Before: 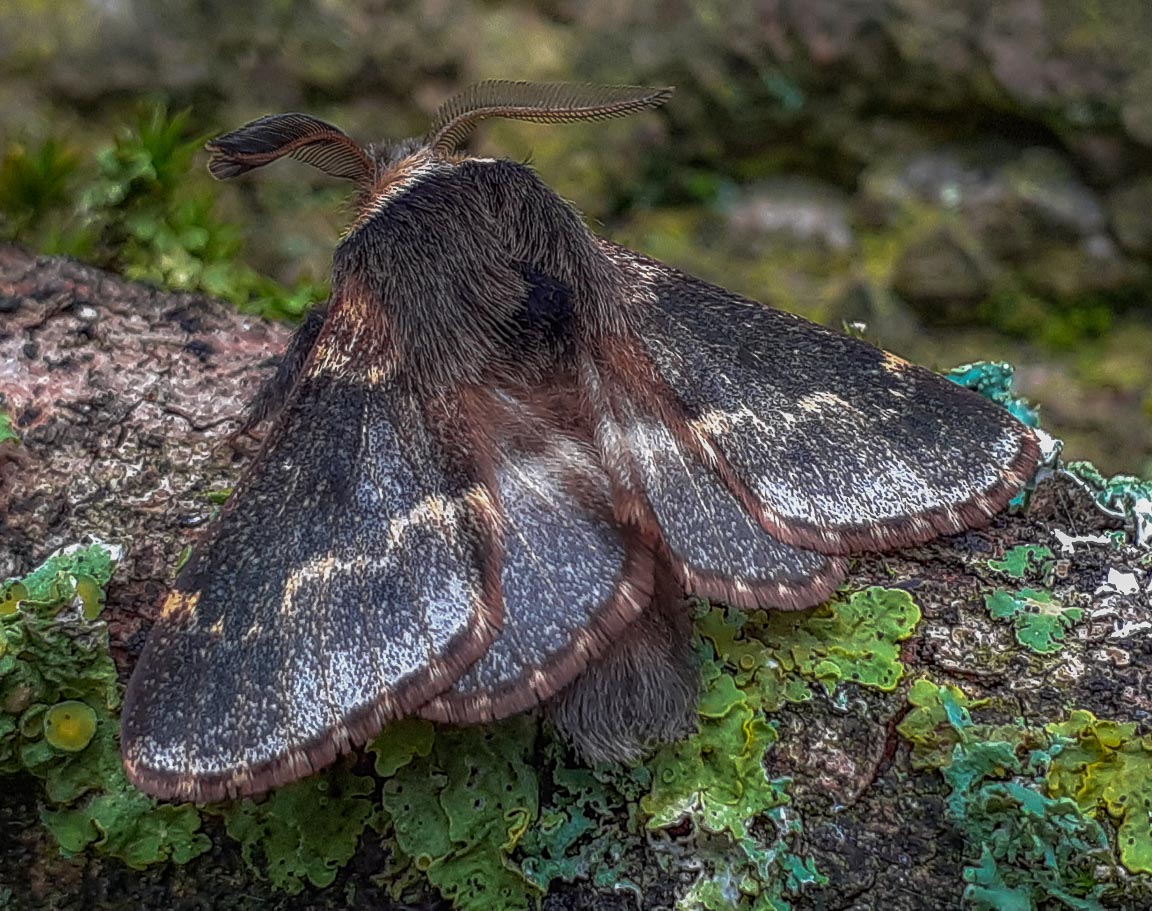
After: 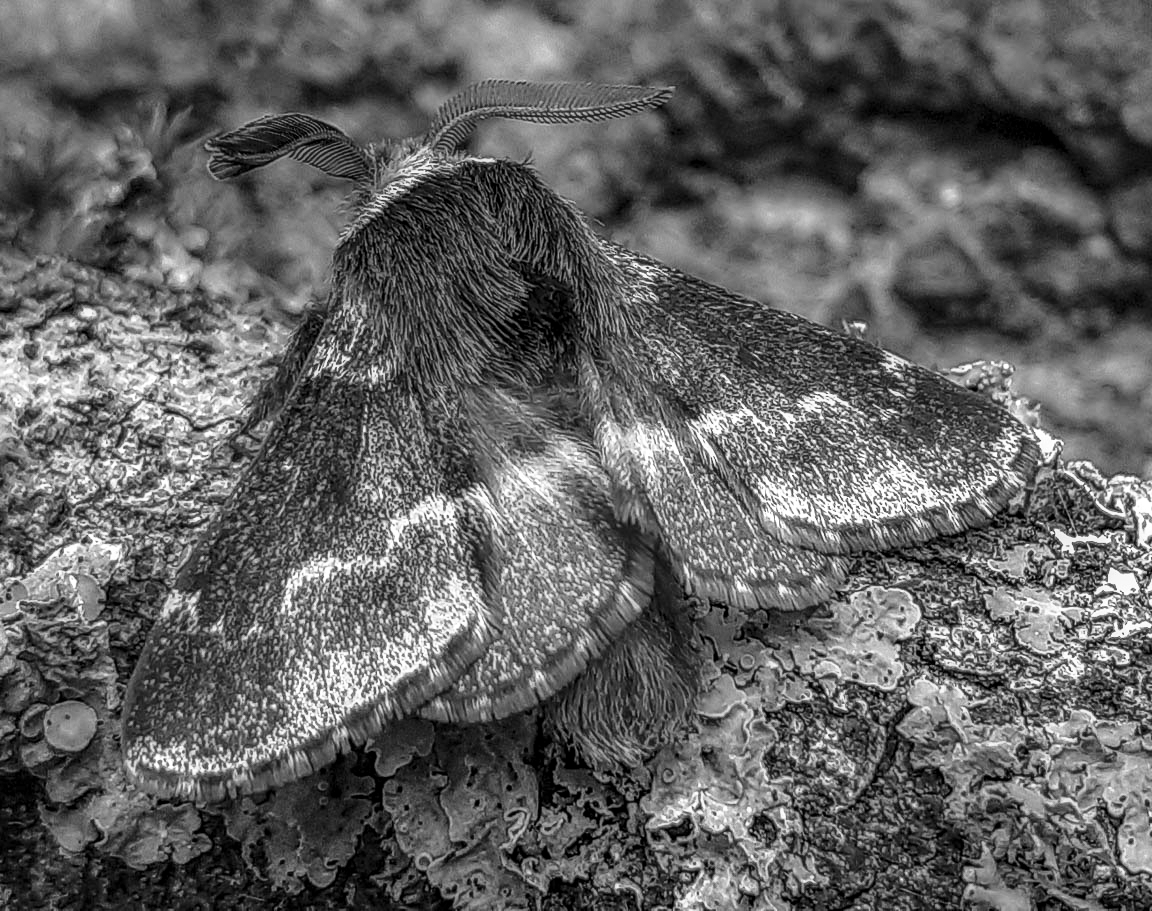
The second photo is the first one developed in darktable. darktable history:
tone equalizer: -8 EV -0.001 EV, -7 EV 0.001 EV, -6 EV -0.002 EV, -5 EV -0.003 EV, -4 EV -0.062 EV, -3 EV -0.222 EV, -2 EV -0.267 EV, -1 EV 0.105 EV, +0 EV 0.303 EV
local contrast: on, module defaults
monochrome: on, module defaults
color balance rgb: contrast -10%
base curve: curves: ch0 [(0, 0) (0.028, 0.03) (0.121, 0.232) (0.46, 0.748) (0.859, 0.968) (1, 1)]
